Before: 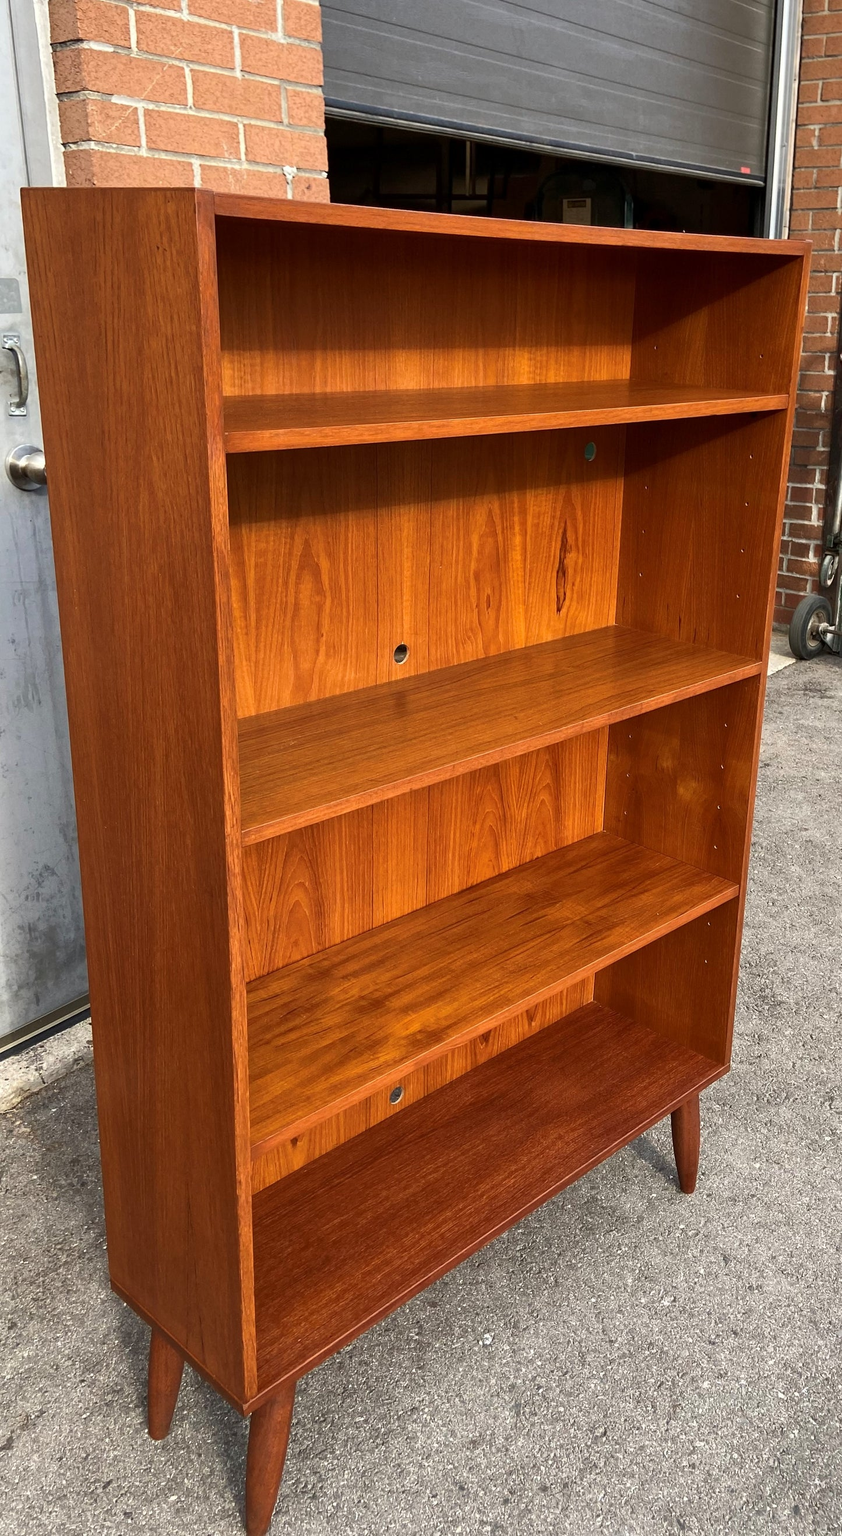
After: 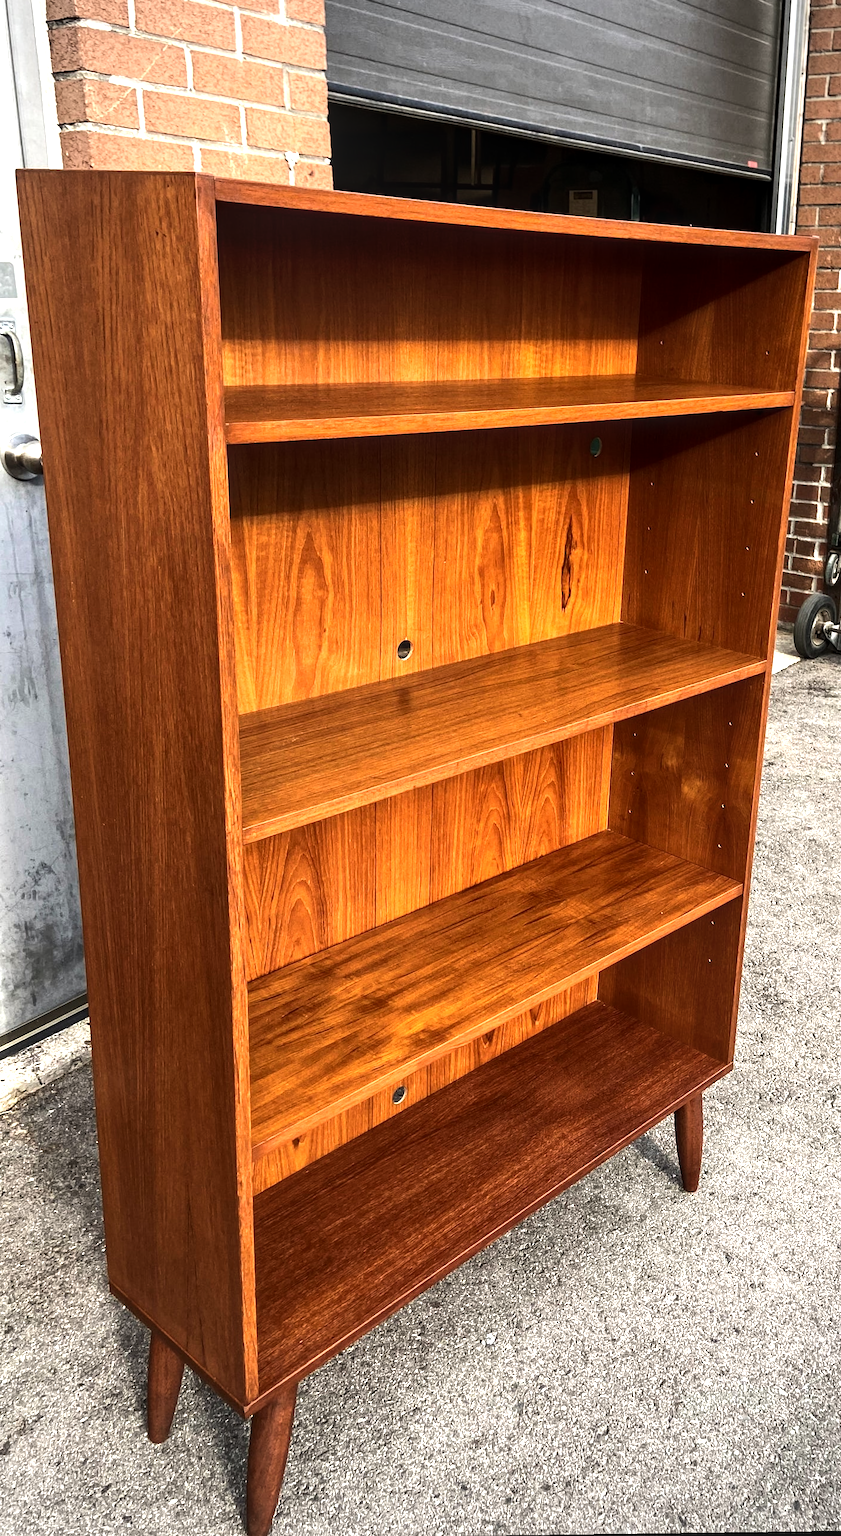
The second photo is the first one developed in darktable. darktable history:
local contrast: on, module defaults
vignetting: fall-off radius 60.92%
rotate and perspective: rotation 0.174°, lens shift (vertical) 0.013, lens shift (horizontal) 0.019, shear 0.001, automatic cropping original format, crop left 0.007, crop right 0.991, crop top 0.016, crop bottom 0.997
tone equalizer: -8 EV -1.08 EV, -7 EV -1.01 EV, -6 EV -0.867 EV, -5 EV -0.578 EV, -3 EV 0.578 EV, -2 EV 0.867 EV, -1 EV 1.01 EV, +0 EV 1.08 EV, edges refinement/feathering 500, mask exposure compensation -1.57 EV, preserve details no
exposure: compensate highlight preservation false
